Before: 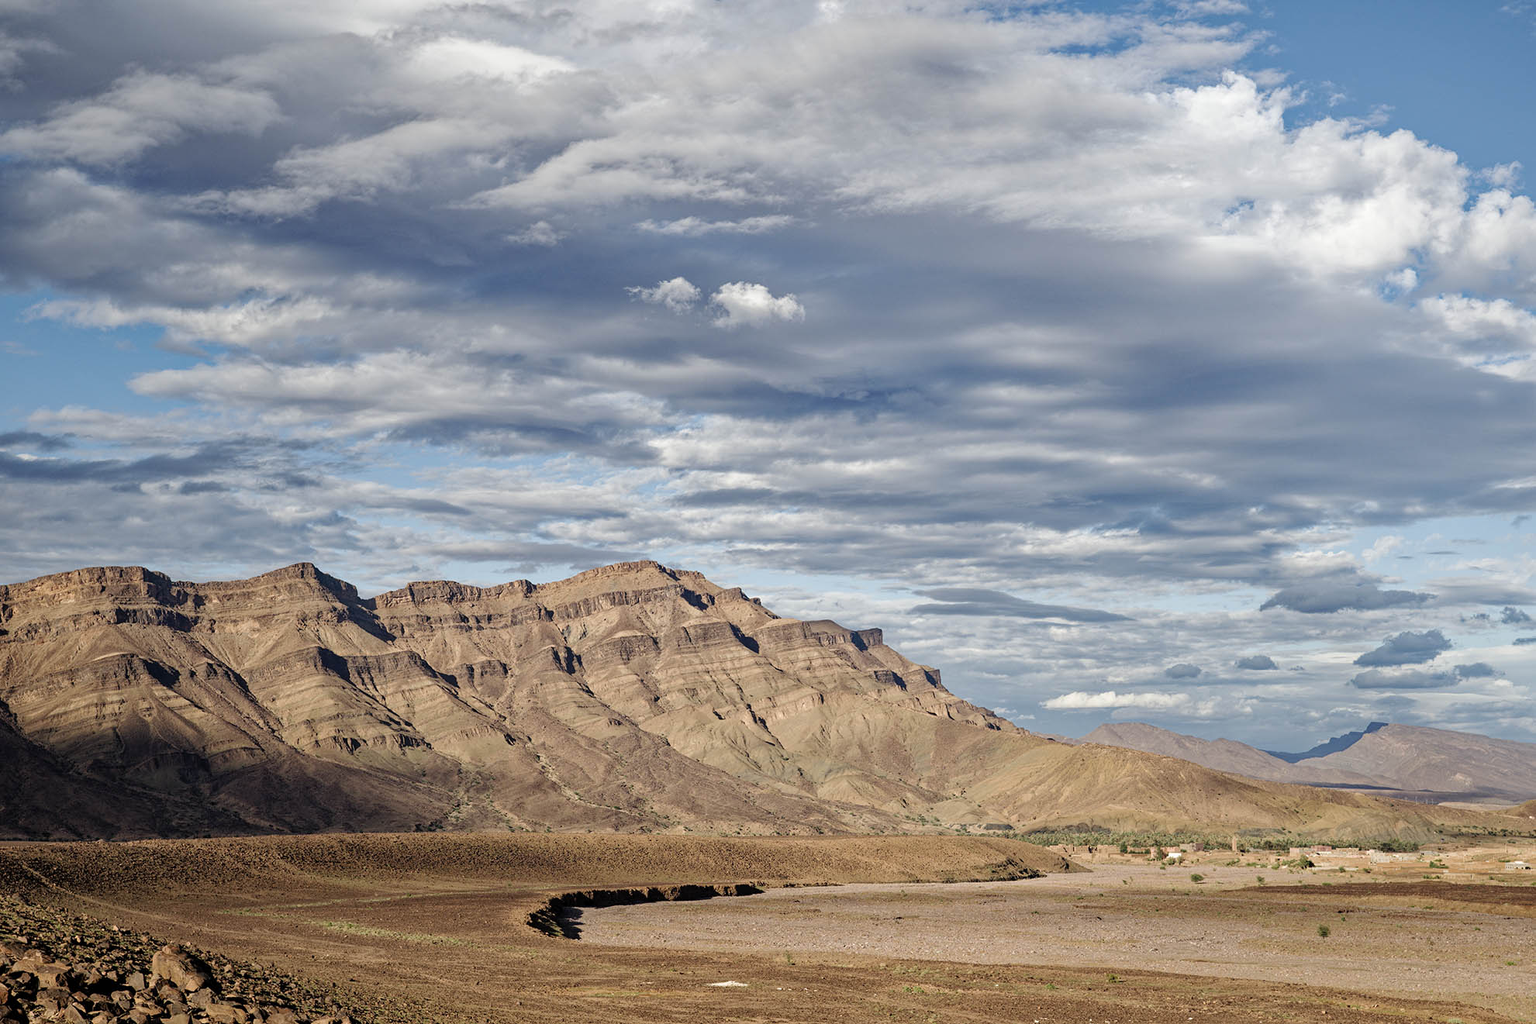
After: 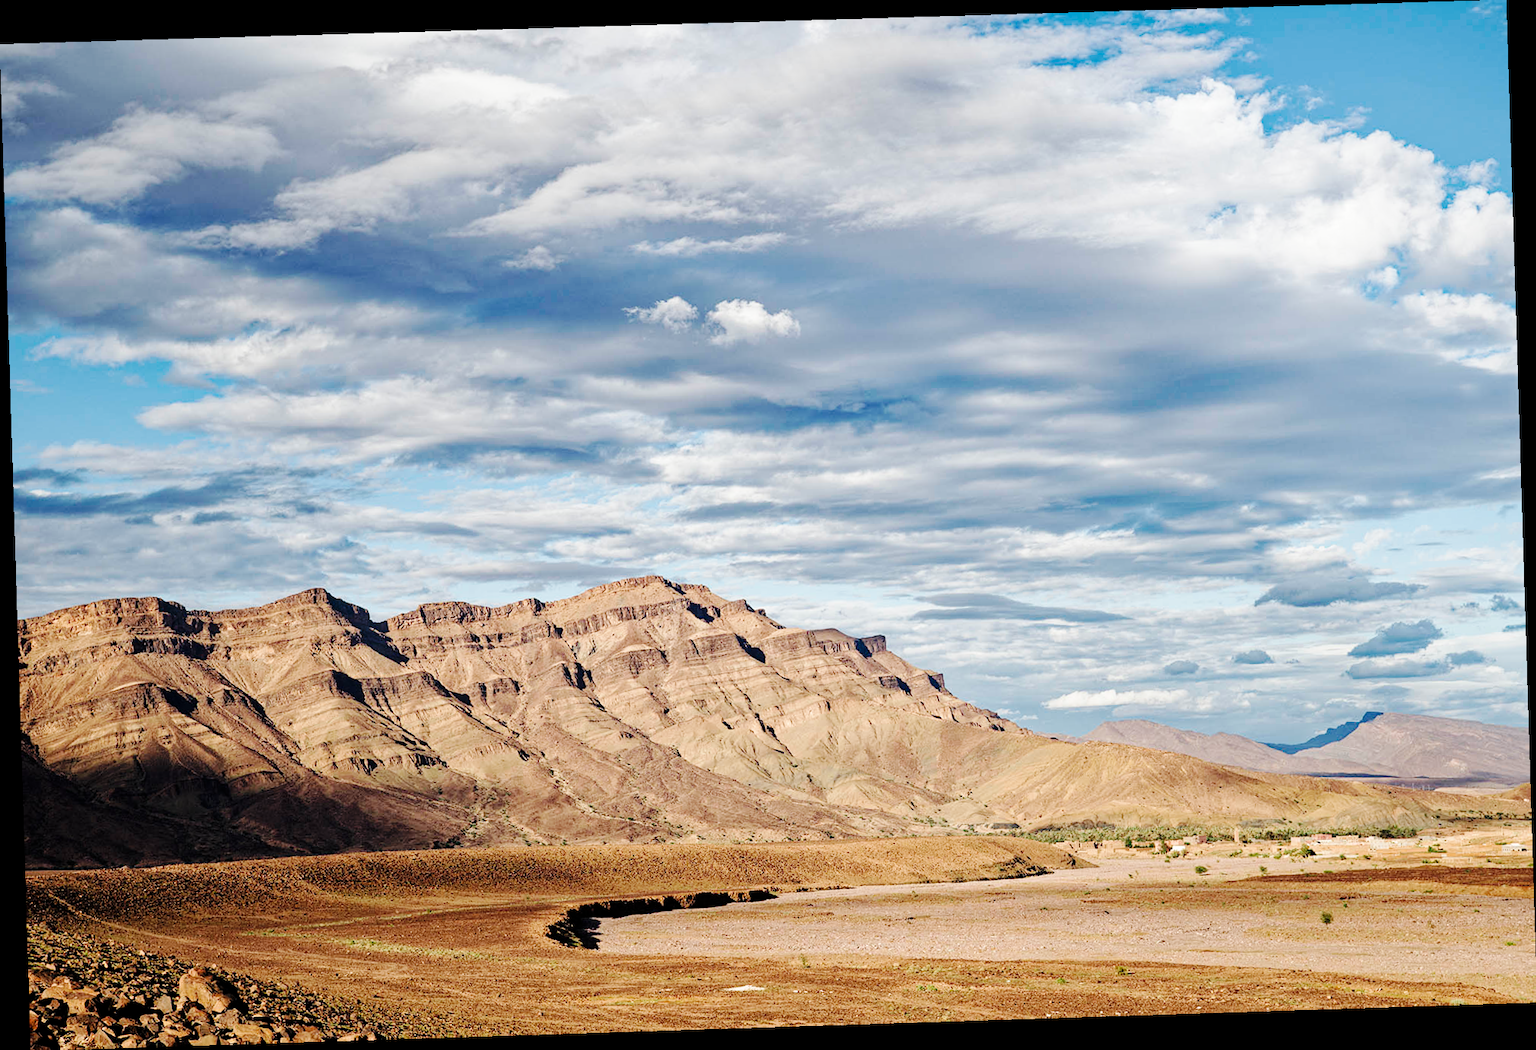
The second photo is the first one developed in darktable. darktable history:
rotate and perspective: rotation -1.77°, lens shift (horizontal) 0.004, automatic cropping off
base curve: curves: ch0 [(0, 0) (0.036, 0.025) (0.121, 0.166) (0.206, 0.329) (0.605, 0.79) (1, 1)], preserve colors none
